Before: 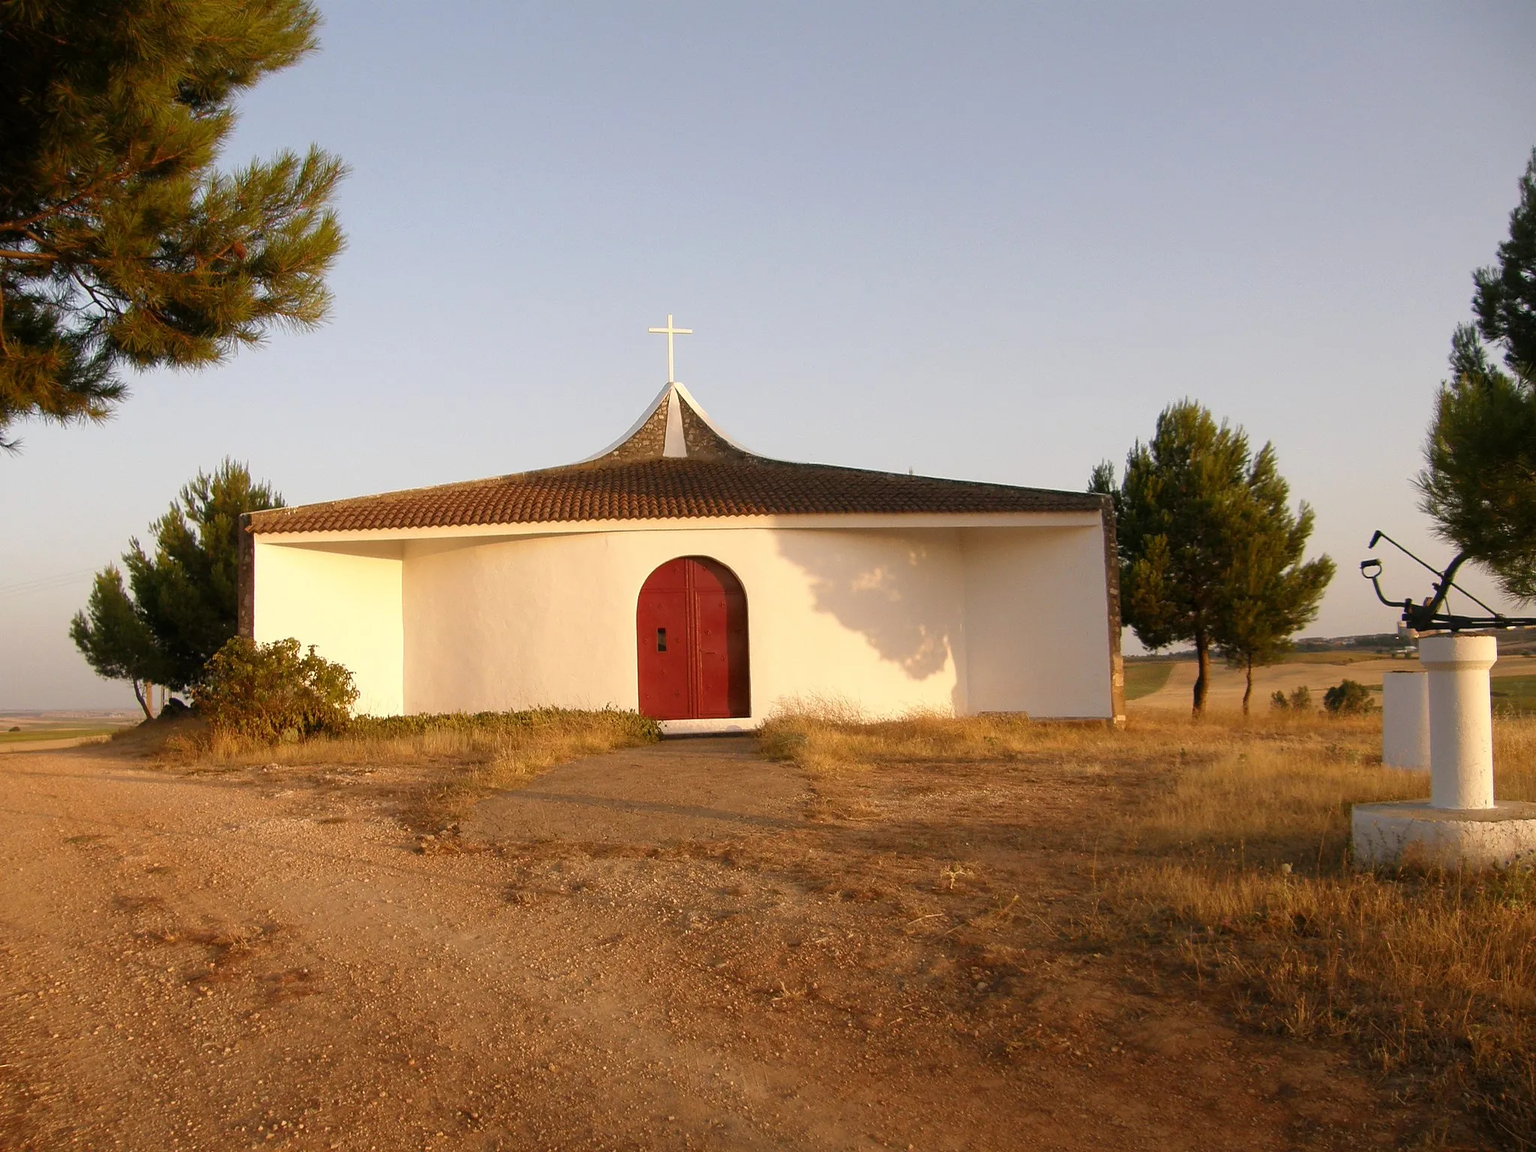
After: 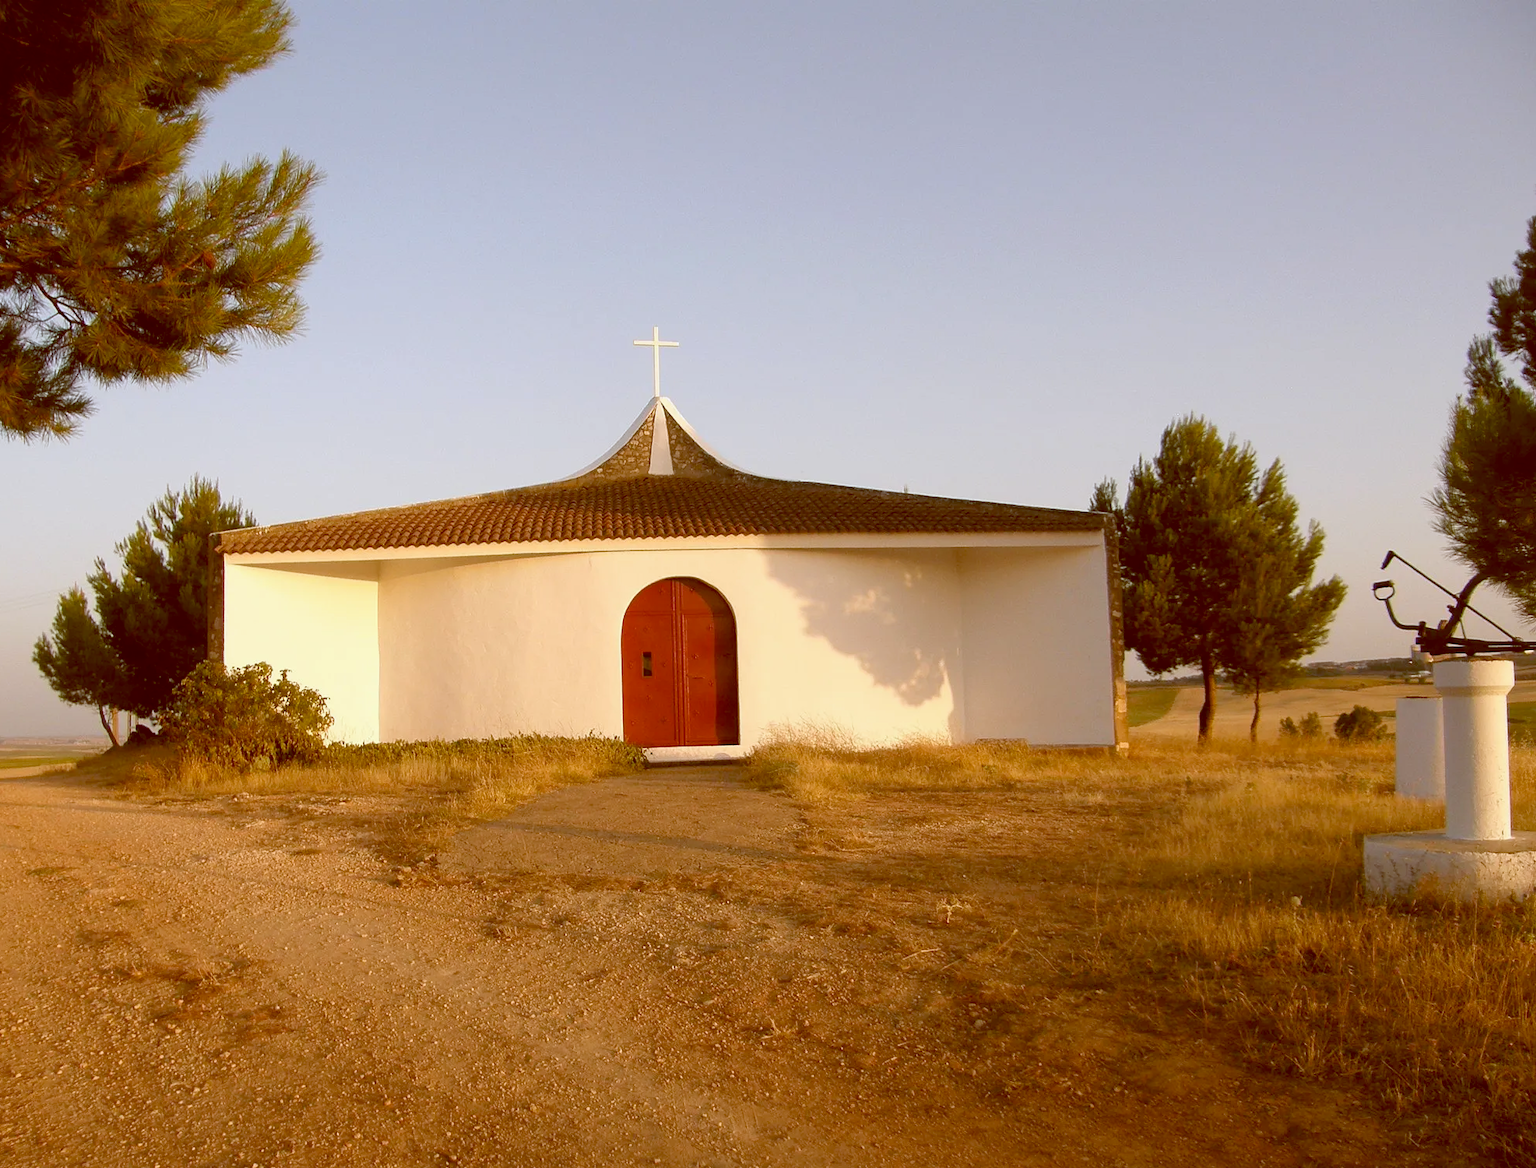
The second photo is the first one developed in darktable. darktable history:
crop and rotate: left 2.536%, right 1.107%, bottom 2.246%
color balance: lift [1, 1.011, 0.999, 0.989], gamma [1.109, 1.045, 1.039, 0.955], gain [0.917, 0.936, 0.952, 1.064], contrast 2.32%, contrast fulcrum 19%, output saturation 101%
